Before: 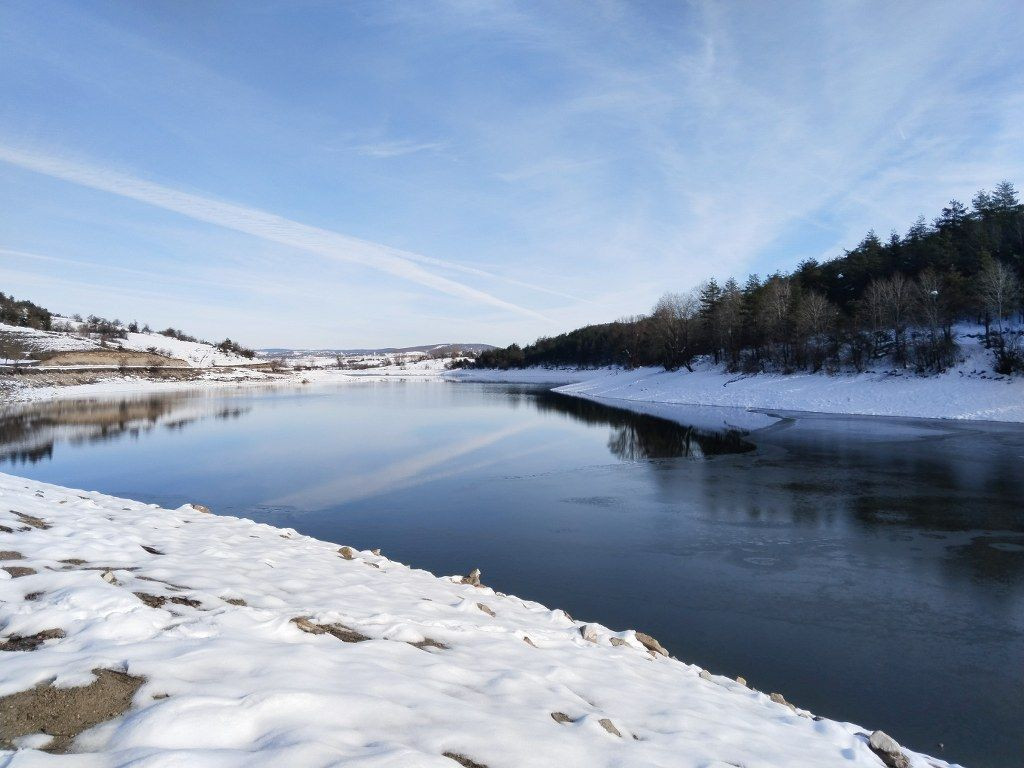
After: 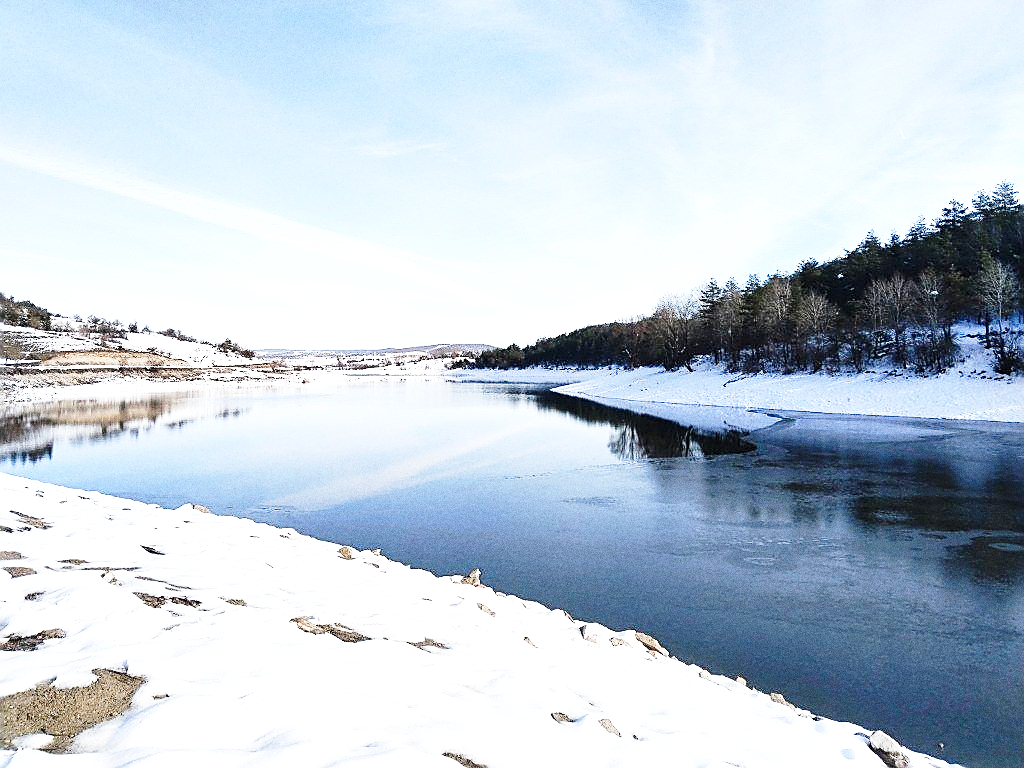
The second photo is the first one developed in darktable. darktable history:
exposure: exposure 0.648 EV, compensate highlight preservation false
grain: coarseness 0.09 ISO, strength 40%
sharpen: radius 1.4, amount 1.25, threshold 0.7
base curve: curves: ch0 [(0, 0) (0.028, 0.03) (0.121, 0.232) (0.46, 0.748) (0.859, 0.968) (1, 1)], preserve colors none
